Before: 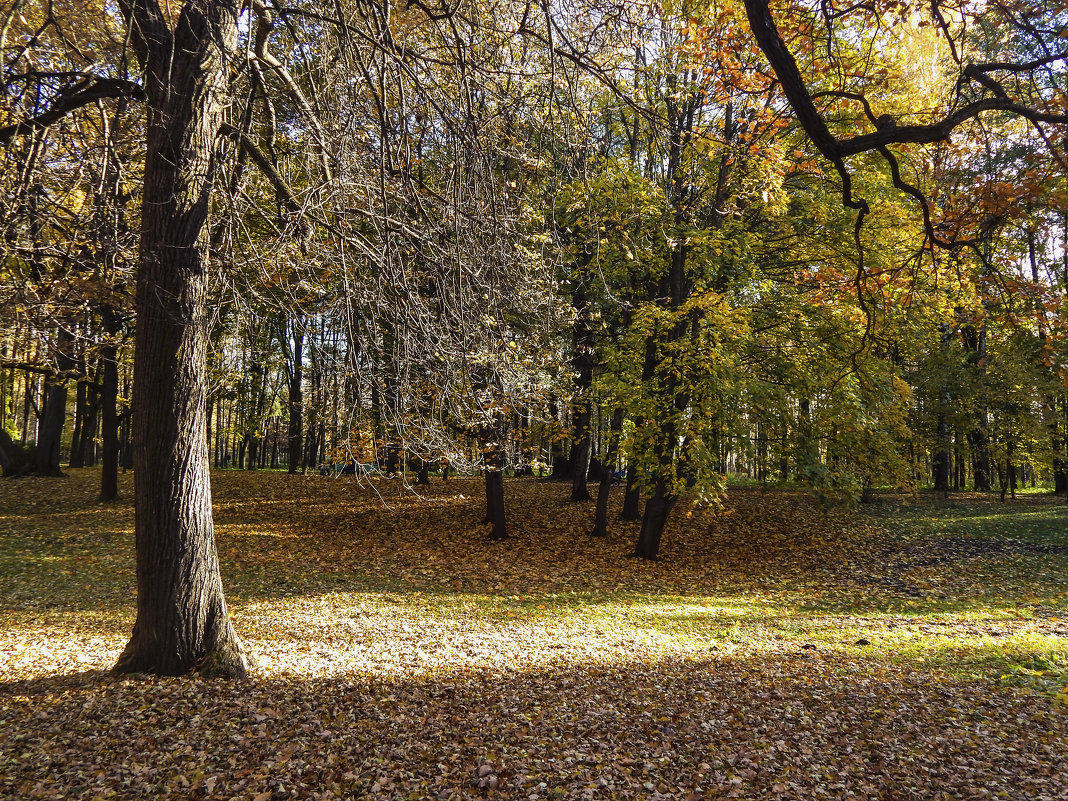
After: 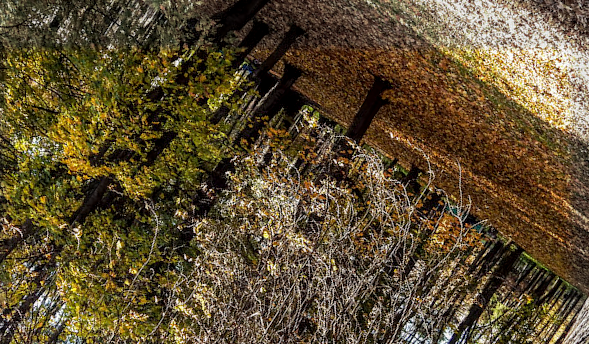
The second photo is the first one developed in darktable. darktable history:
crop and rotate: angle 146.76°, left 9.139%, top 15.589%, right 4.398%, bottom 17.055%
vignetting: fall-off start 93.86%, fall-off radius 5.28%, brightness -0.172, center (-0.029, 0.242), automatic ratio true, width/height ratio 1.331, shape 0.05
local contrast: detail 130%
